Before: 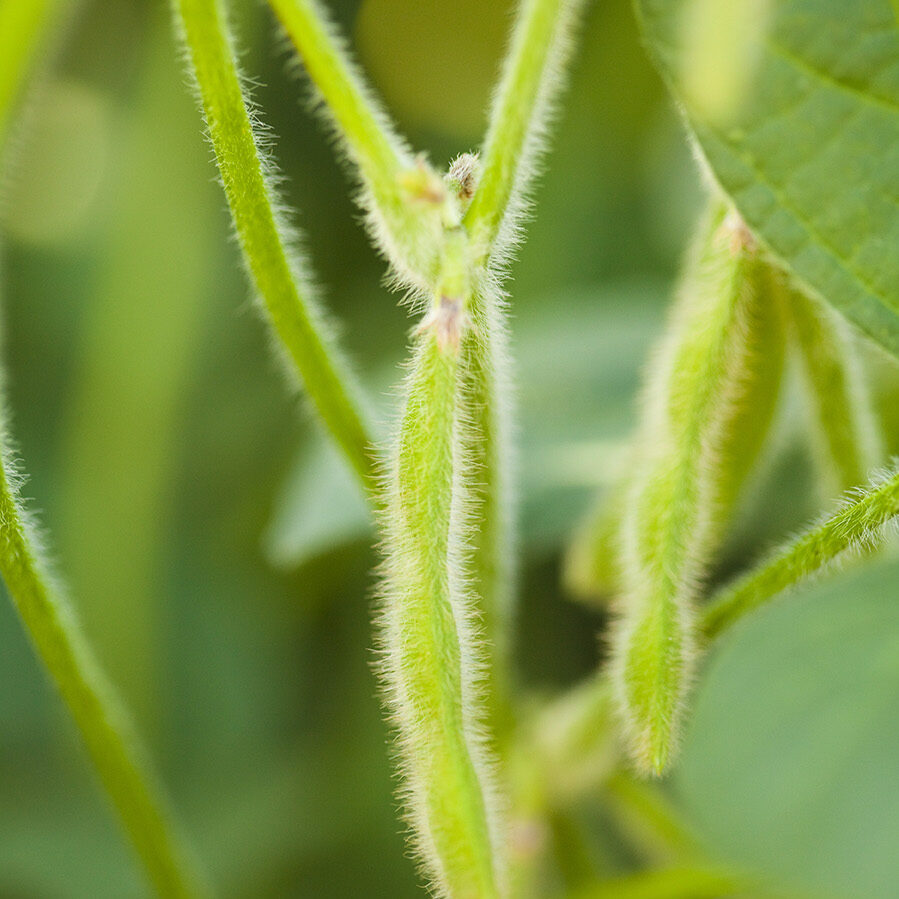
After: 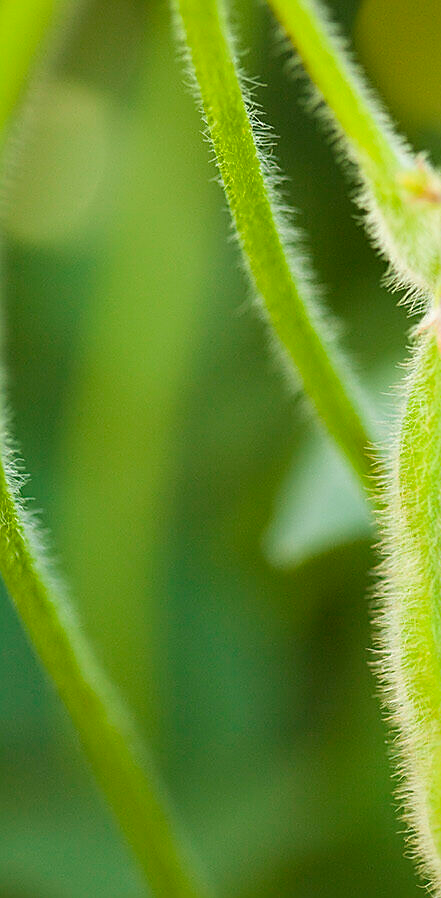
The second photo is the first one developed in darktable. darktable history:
crop and rotate: left 0%, top 0%, right 50.845%
sharpen: amount 0.6
